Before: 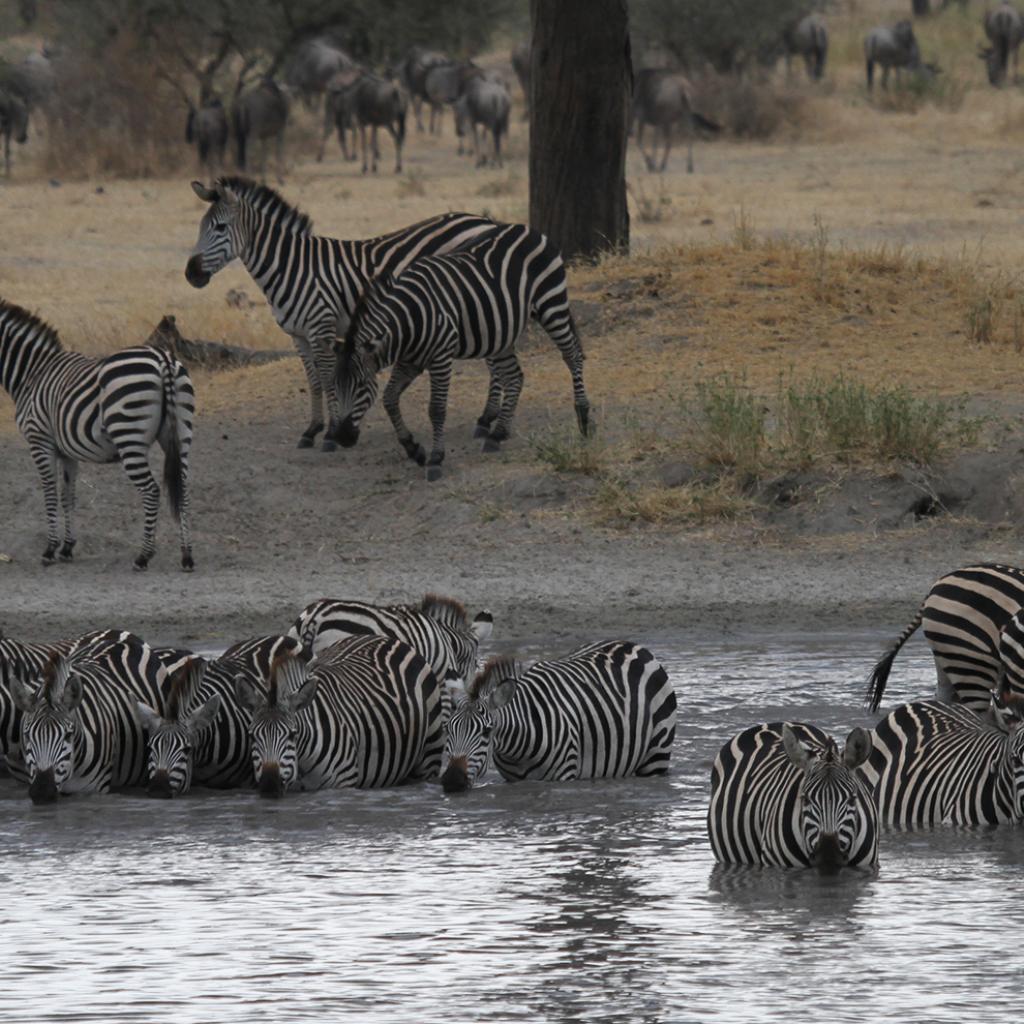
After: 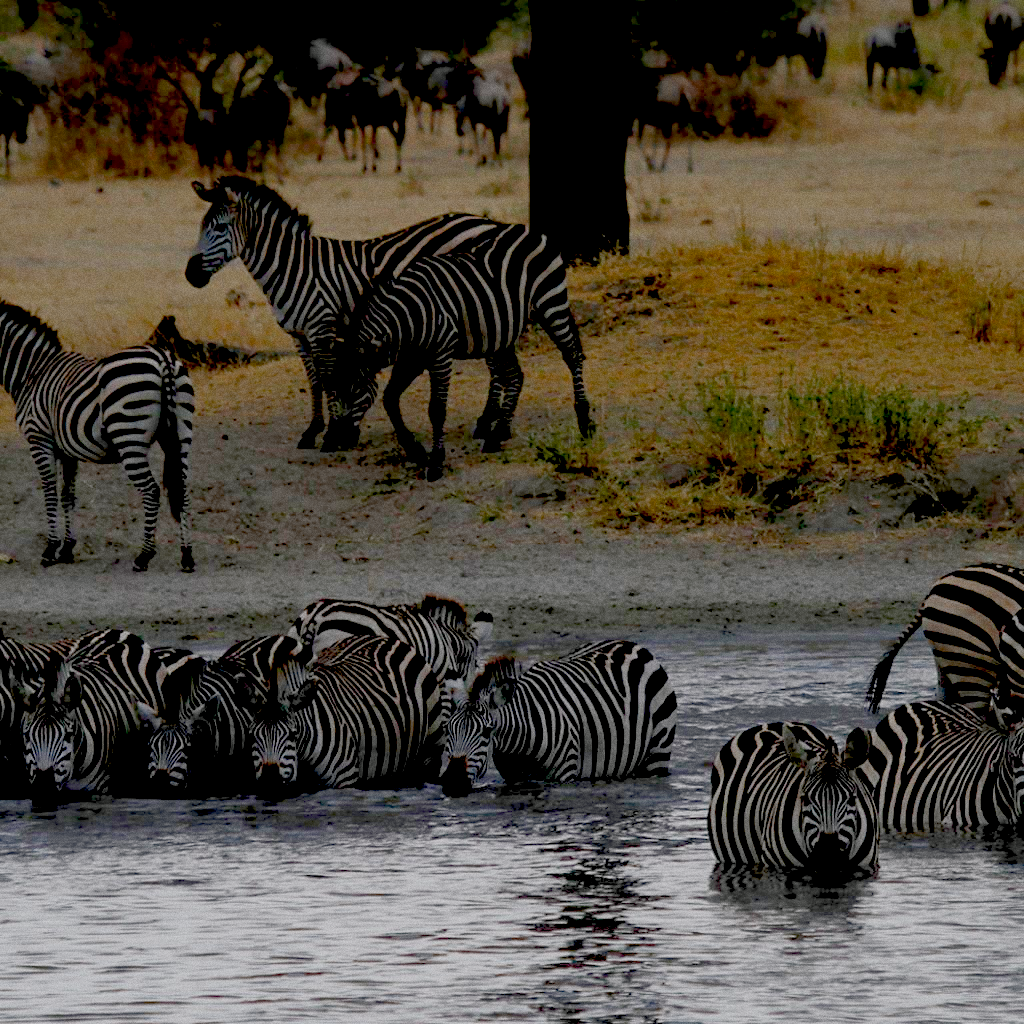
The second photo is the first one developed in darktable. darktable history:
exposure: black level correction 0.056, exposure -0.039 EV, compensate highlight preservation false
grain: coarseness 0.09 ISO
color balance rgb: shadows lift › chroma 1%, shadows lift › hue 113°, highlights gain › chroma 0.2%, highlights gain › hue 333°, perceptual saturation grading › global saturation 20%, perceptual saturation grading › highlights -50%, perceptual saturation grading › shadows 25%, contrast -30%
